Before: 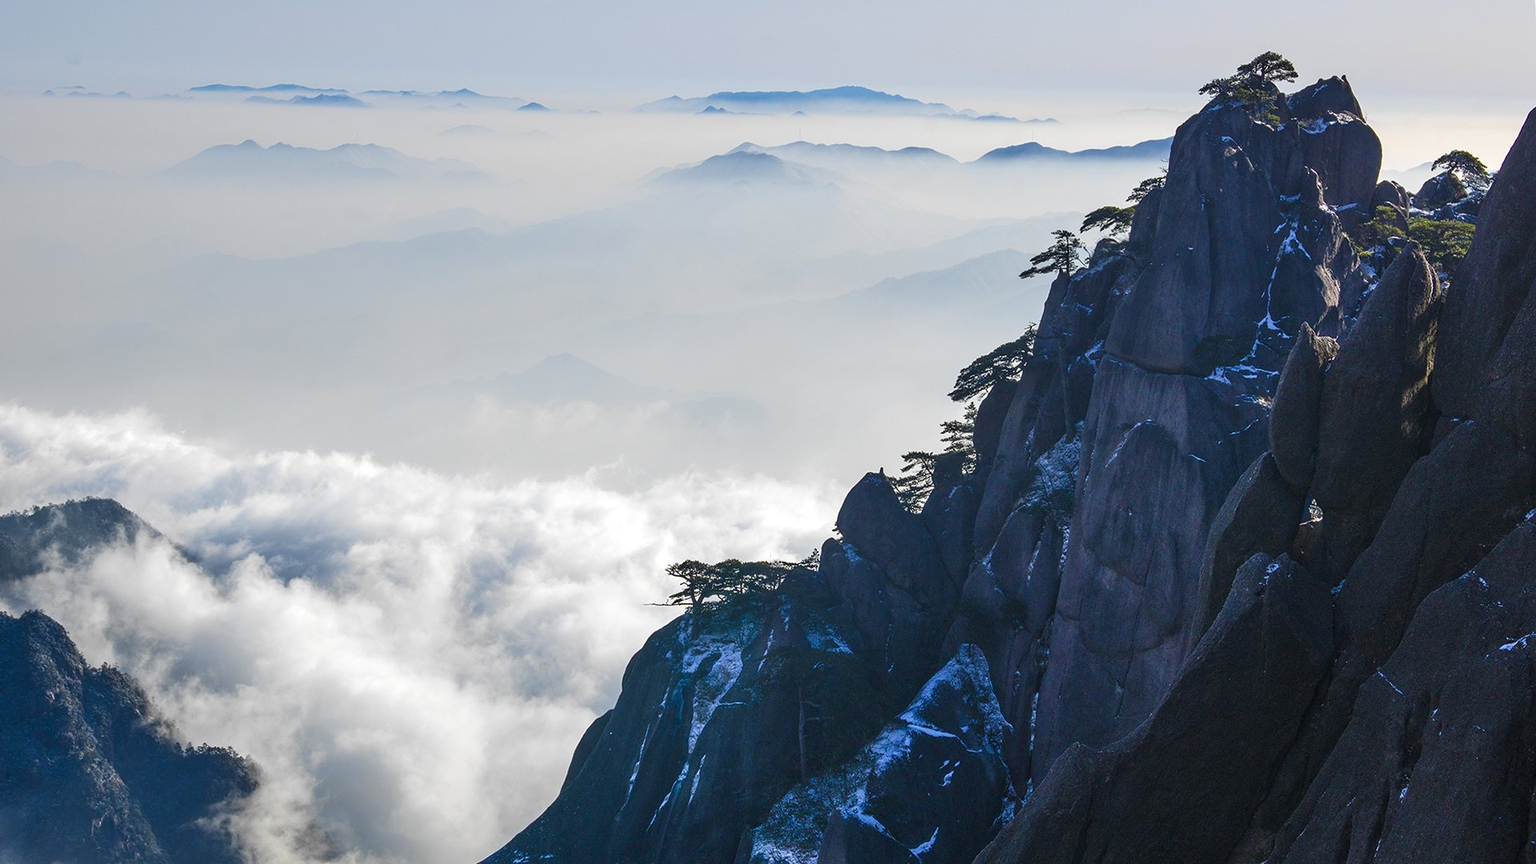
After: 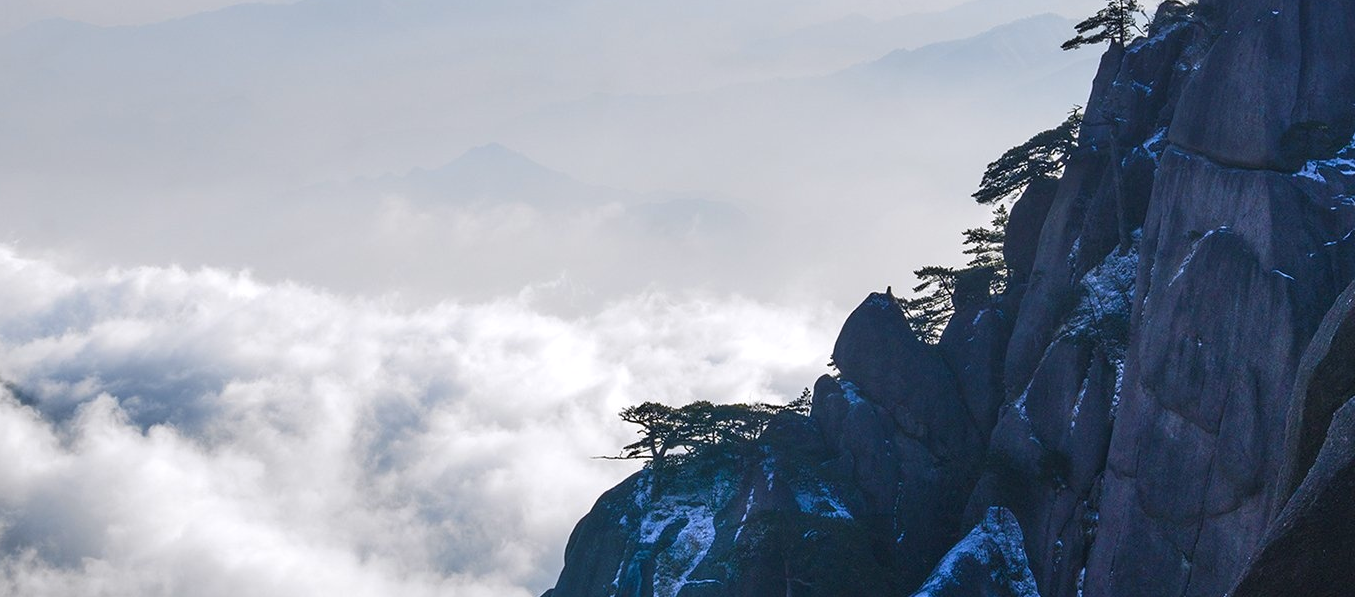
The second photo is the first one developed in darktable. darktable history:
crop: left 11.123%, top 27.61%, right 18.3%, bottom 17.034%
white balance: red 1.004, blue 1.024
